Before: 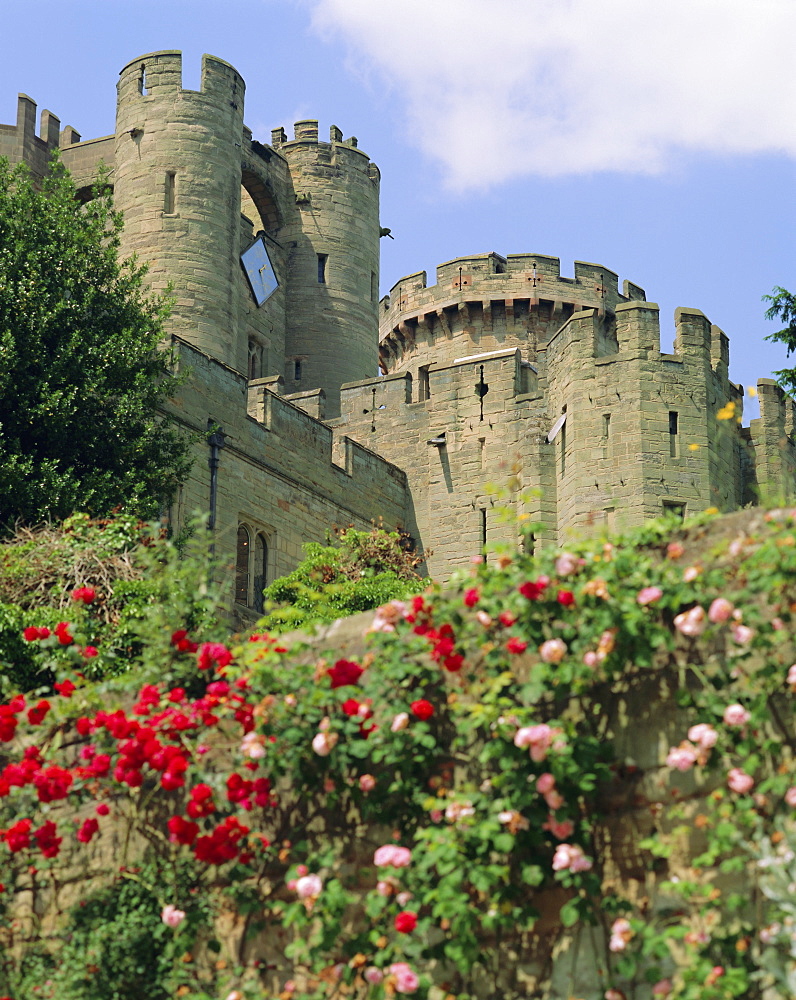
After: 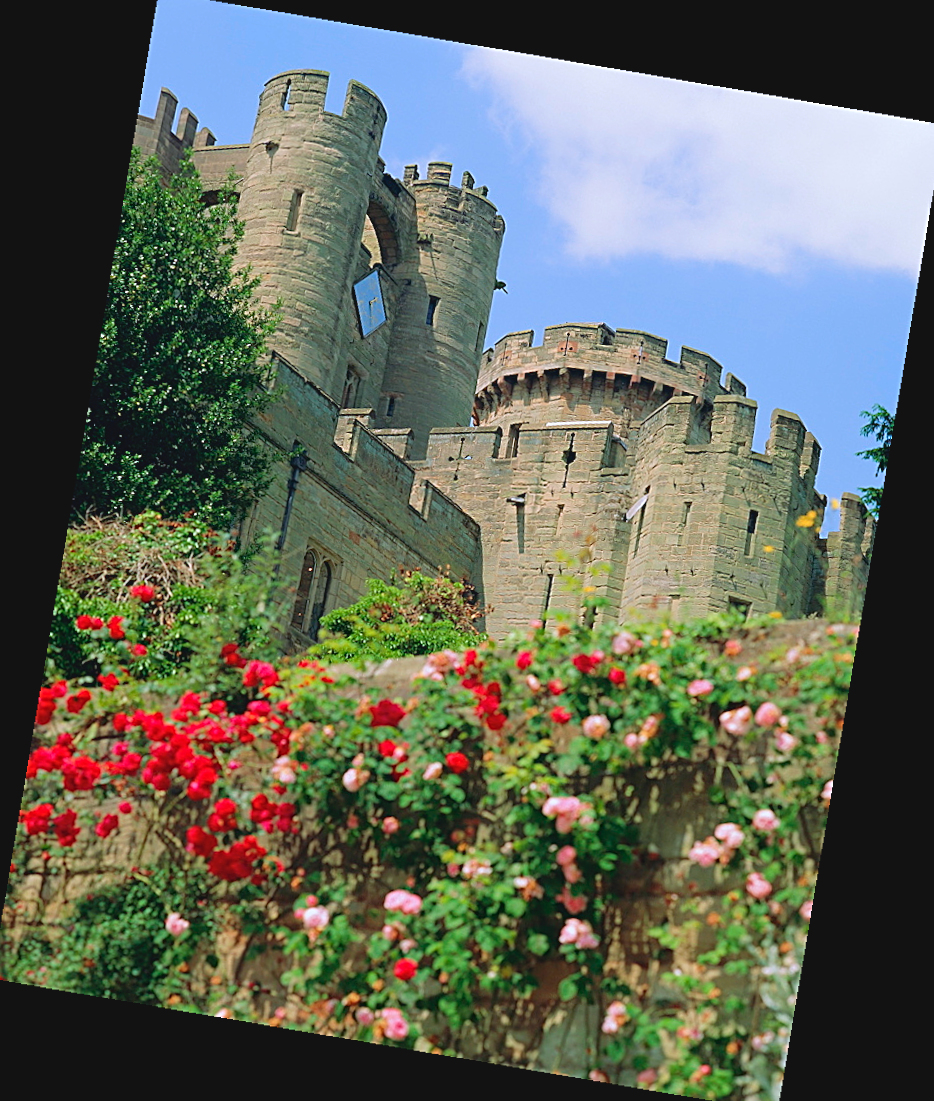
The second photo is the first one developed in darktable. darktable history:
color correction: highlights a* -0.772, highlights b* -8.92
contrast brightness saturation: contrast -0.11
crop and rotate: angle -0.5°
sharpen: on, module defaults
rotate and perspective: rotation 9.12°, automatic cropping off
